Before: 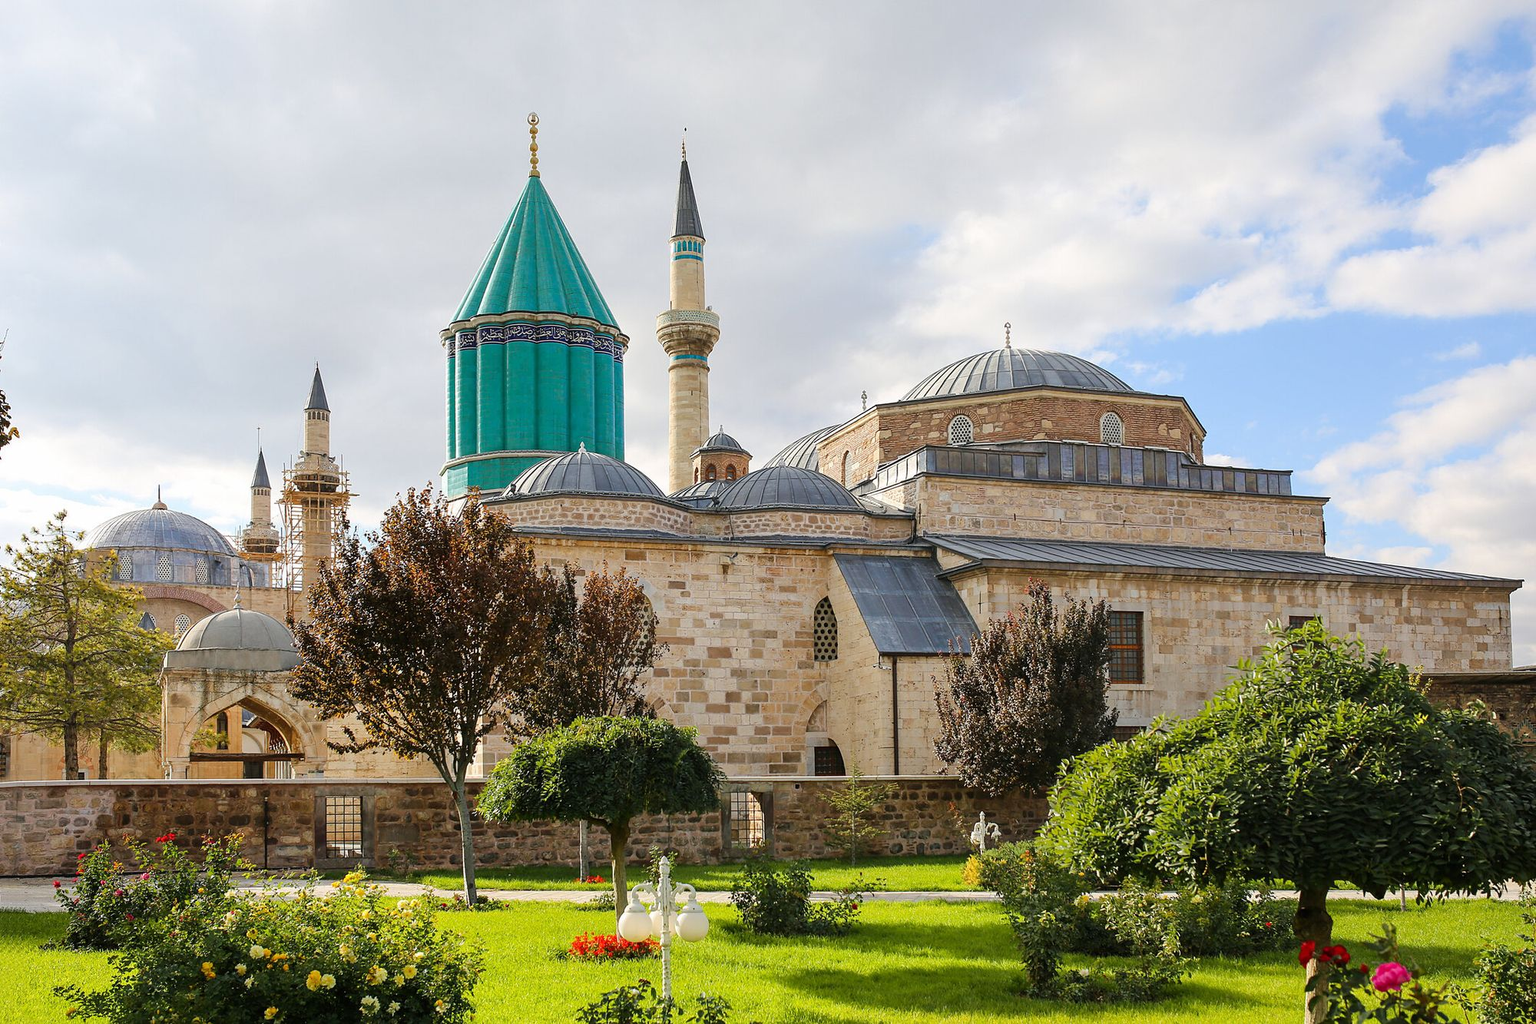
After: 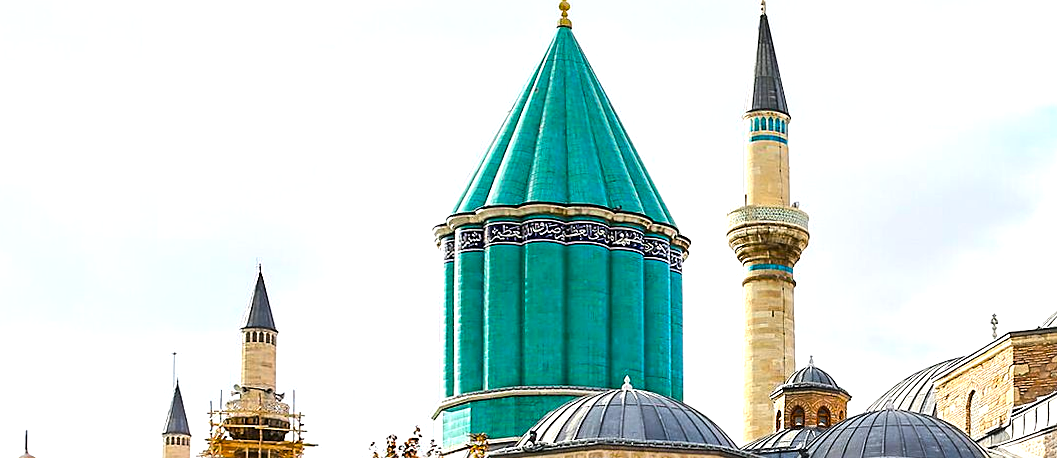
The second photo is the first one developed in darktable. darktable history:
sharpen: on, module defaults
color balance rgb: linear chroma grading › global chroma 15%, perceptual saturation grading › global saturation 30%
tone equalizer: -8 EV -0.75 EV, -7 EV -0.7 EV, -6 EV -0.6 EV, -5 EV -0.4 EV, -3 EV 0.4 EV, -2 EV 0.6 EV, -1 EV 0.7 EV, +0 EV 0.75 EV, edges refinement/feathering 500, mask exposure compensation -1.57 EV, preserve details no
white balance: emerald 1
rotate and perspective: rotation -0.013°, lens shift (vertical) -0.027, lens shift (horizontal) 0.178, crop left 0.016, crop right 0.989, crop top 0.082, crop bottom 0.918
crop: left 10.121%, top 10.631%, right 36.218%, bottom 51.526%
